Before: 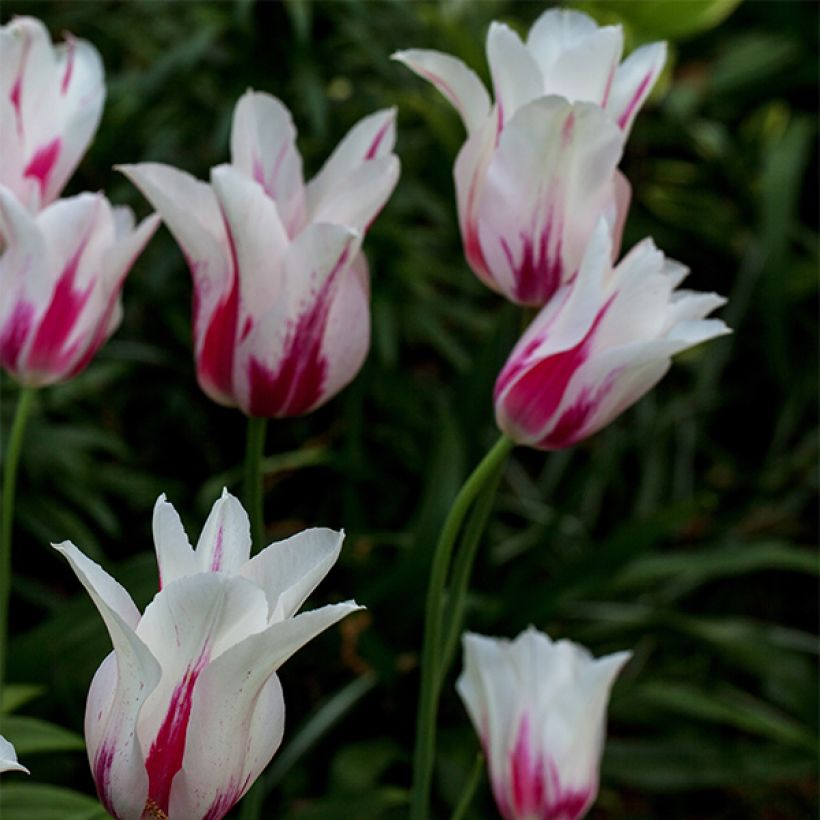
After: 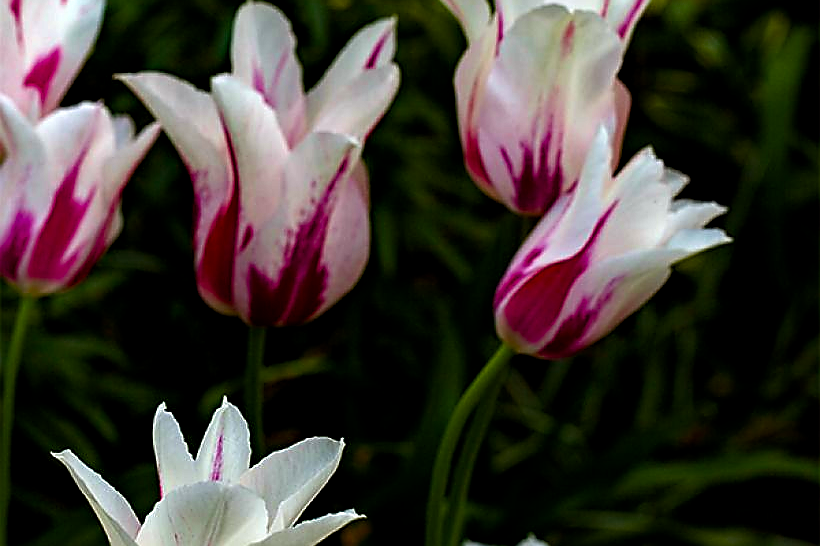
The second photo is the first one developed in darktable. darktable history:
sharpen: radius 1.387, amount 1.242, threshold 0.829
haze removal: strength 0.289, distance 0.251, compatibility mode true, adaptive false
crop: top 11.155%, bottom 22.223%
color balance rgb: power › chroma 0.685%, power › hue 60°, perceptual saturation grading › global saturation 20%, perceptual saturation grading › highlights -13.982%, perceptual saturation grading › shadows 49.847%, perceptual brilliance grading › global brilliance 14.959%, perceptual brilliance grading › shadows -35.339%
exposure: black level correction 0.002, exposure -0.098 EV, compensate highlight preservation false
velvia: strength 15.11%
